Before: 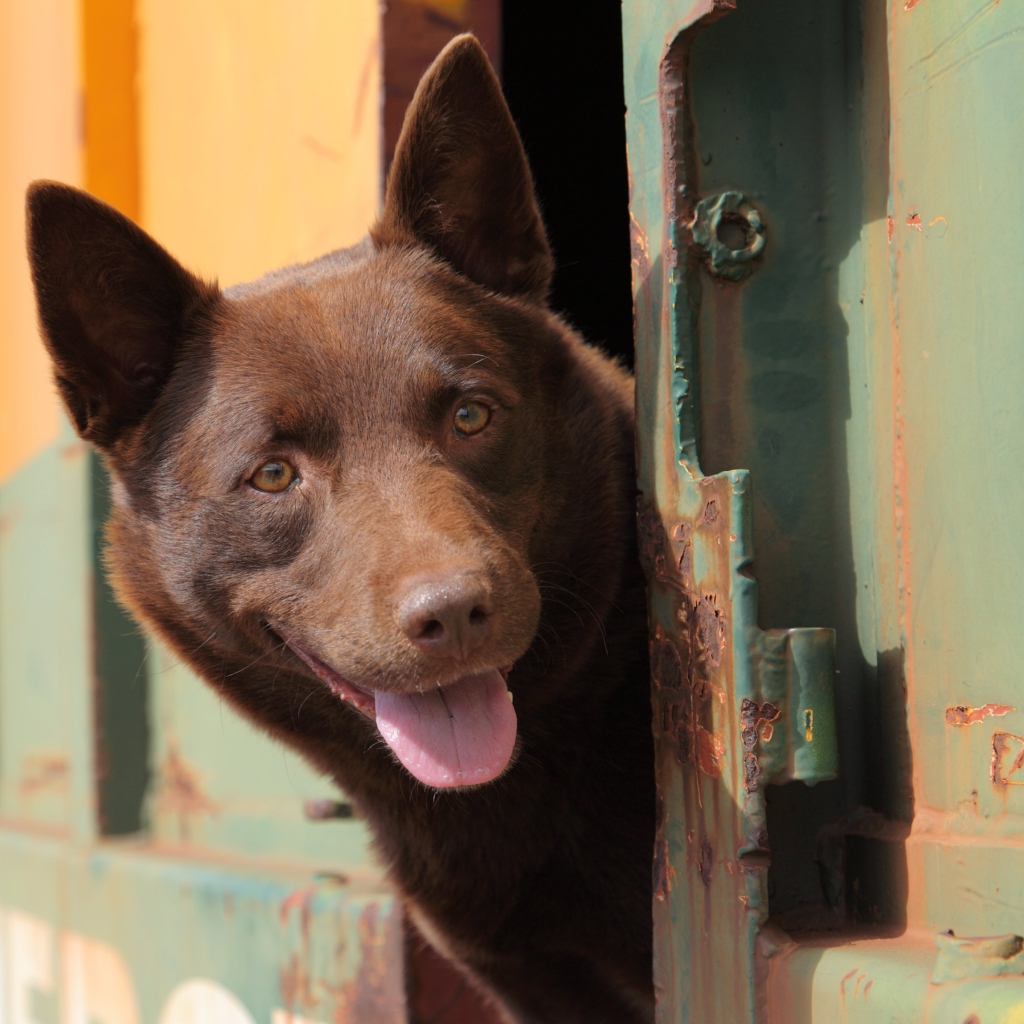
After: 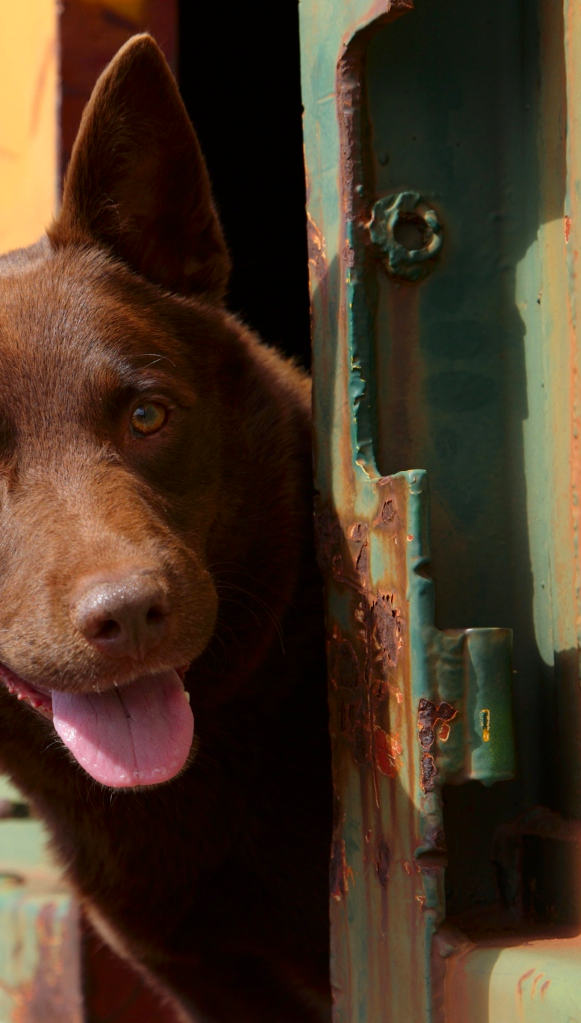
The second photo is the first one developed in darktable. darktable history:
crop: left 31.601%, top 0.021%, right 11.6%
contrast brightness saturation: contrast 0.12, brightness -0.124, saturation 0.202
